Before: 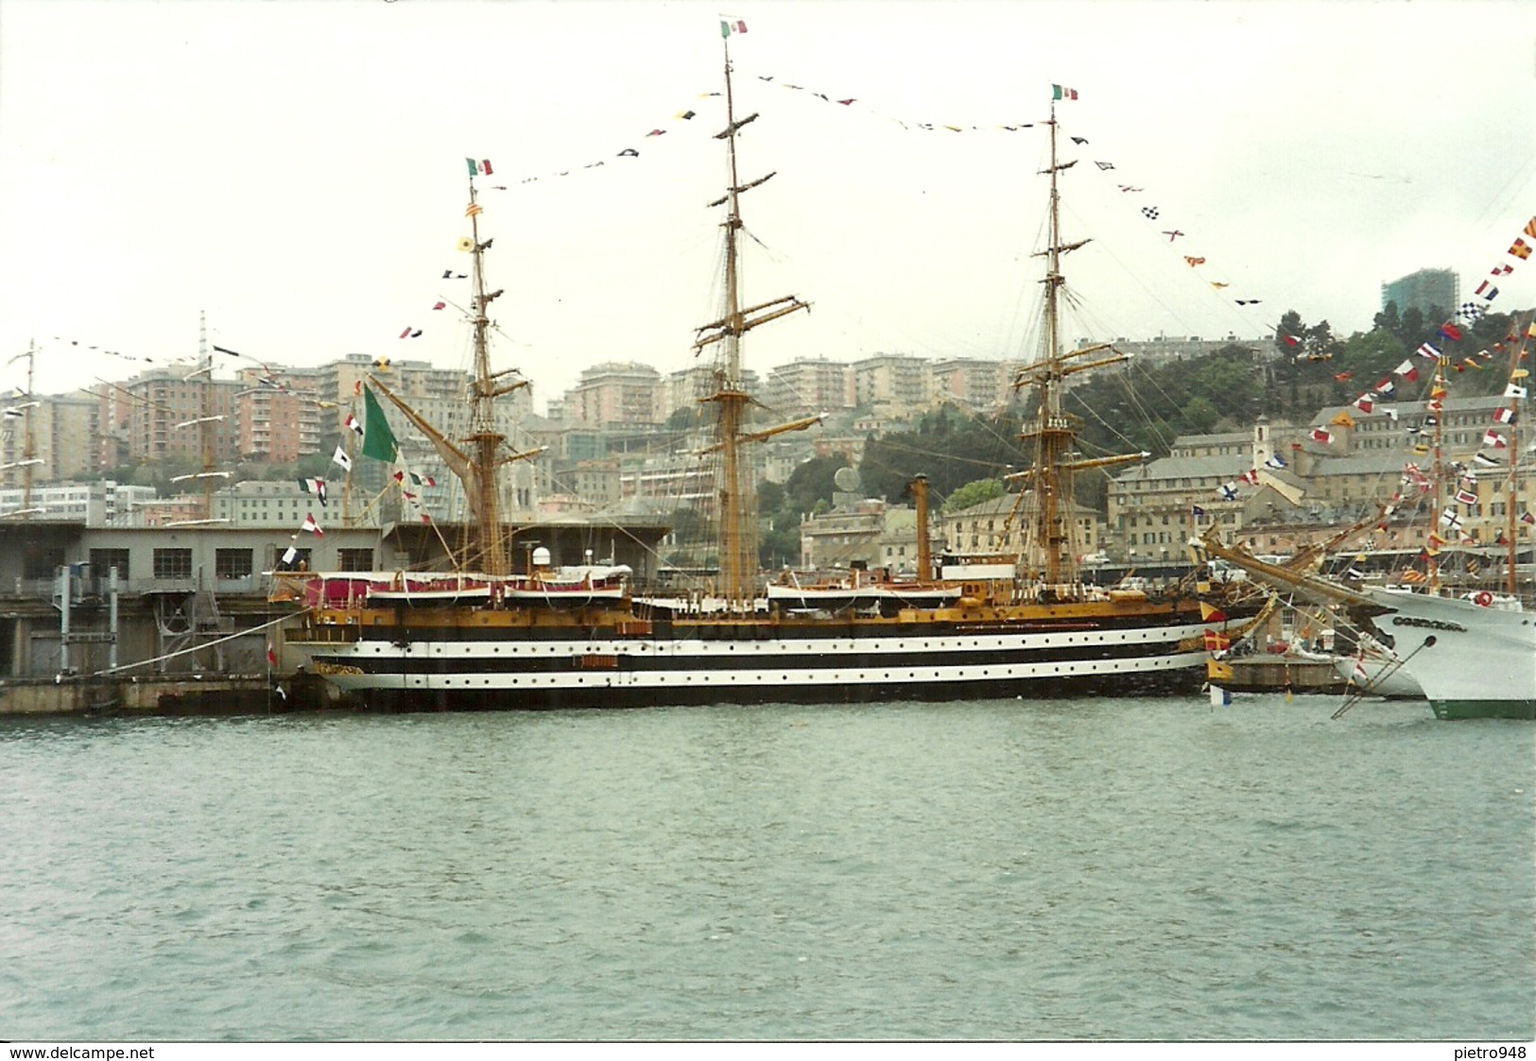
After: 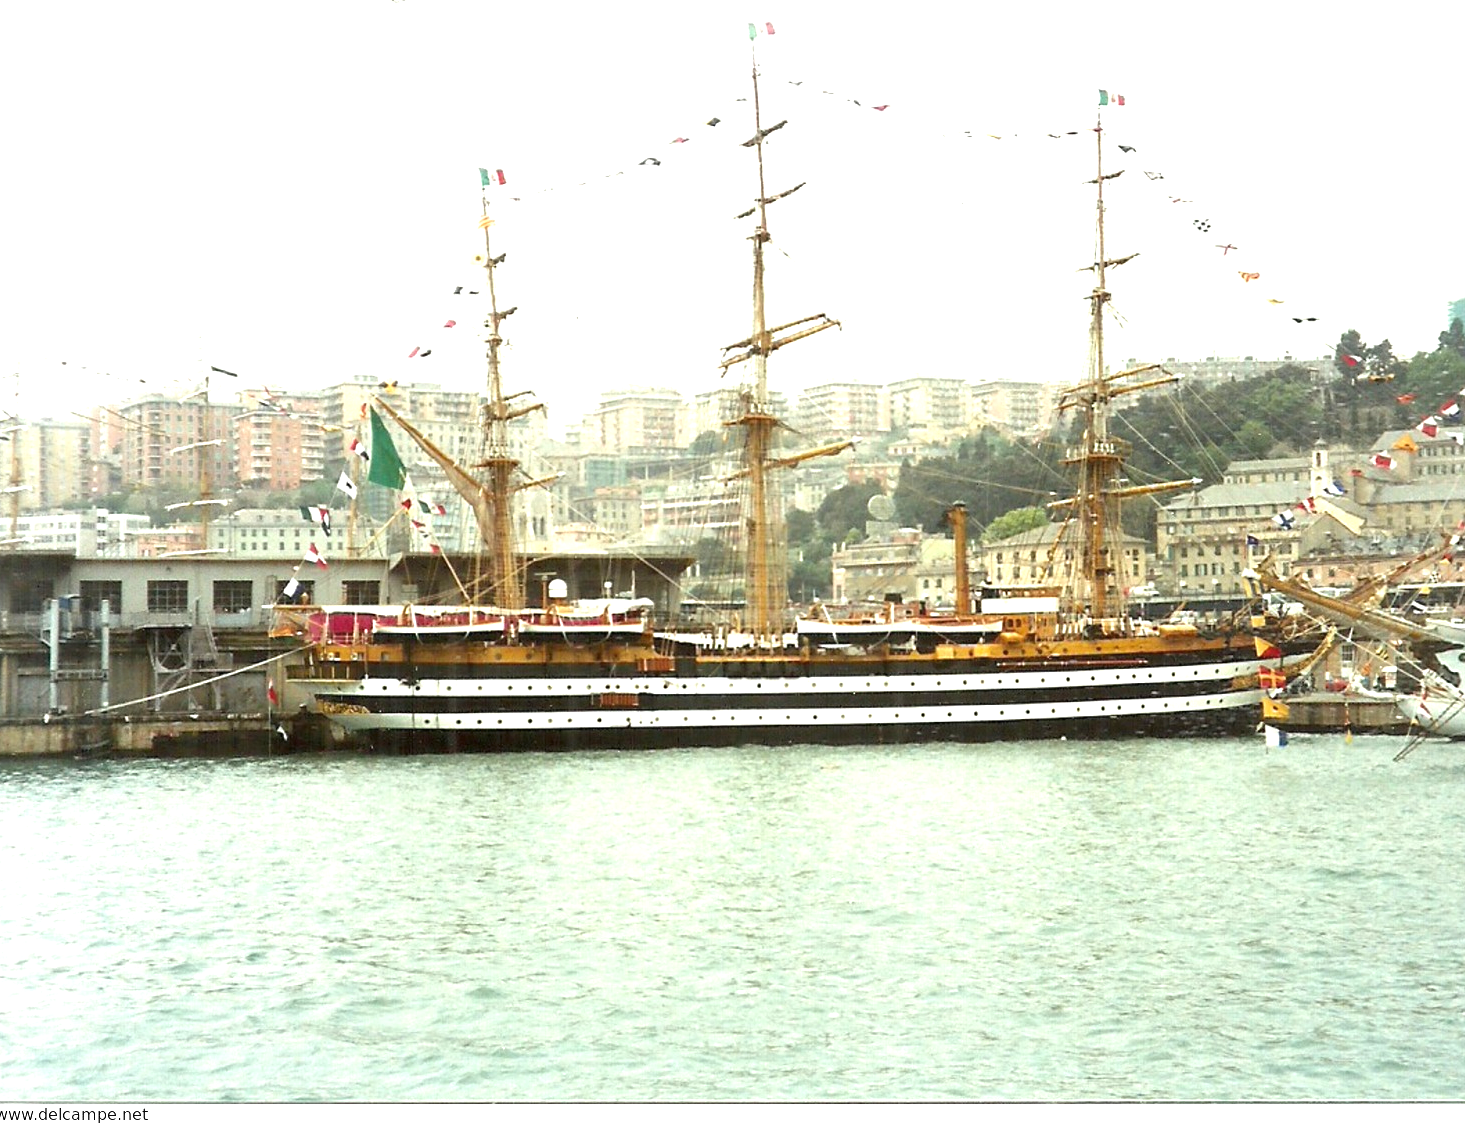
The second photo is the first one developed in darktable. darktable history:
exposure: black level correction 0, exposure 1 EV, compensate exposure bias true, compensate highlight preservation false
crop and rotate: left 0.969%, right 8.853%
